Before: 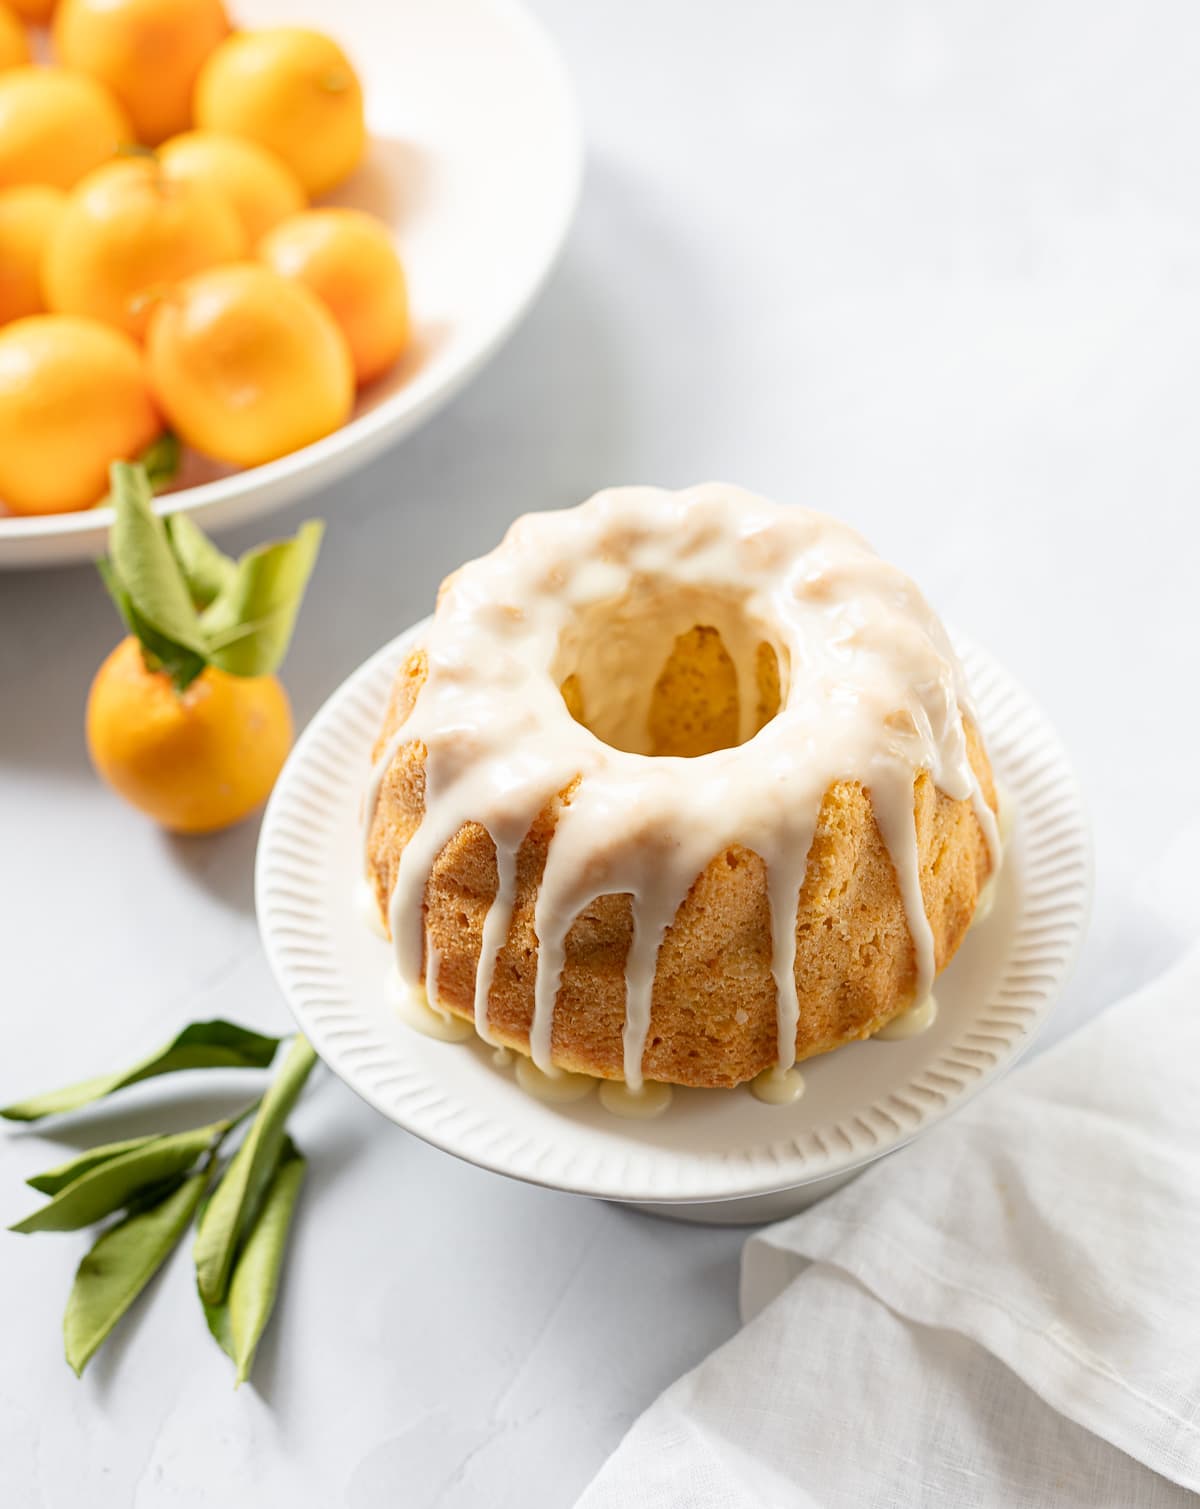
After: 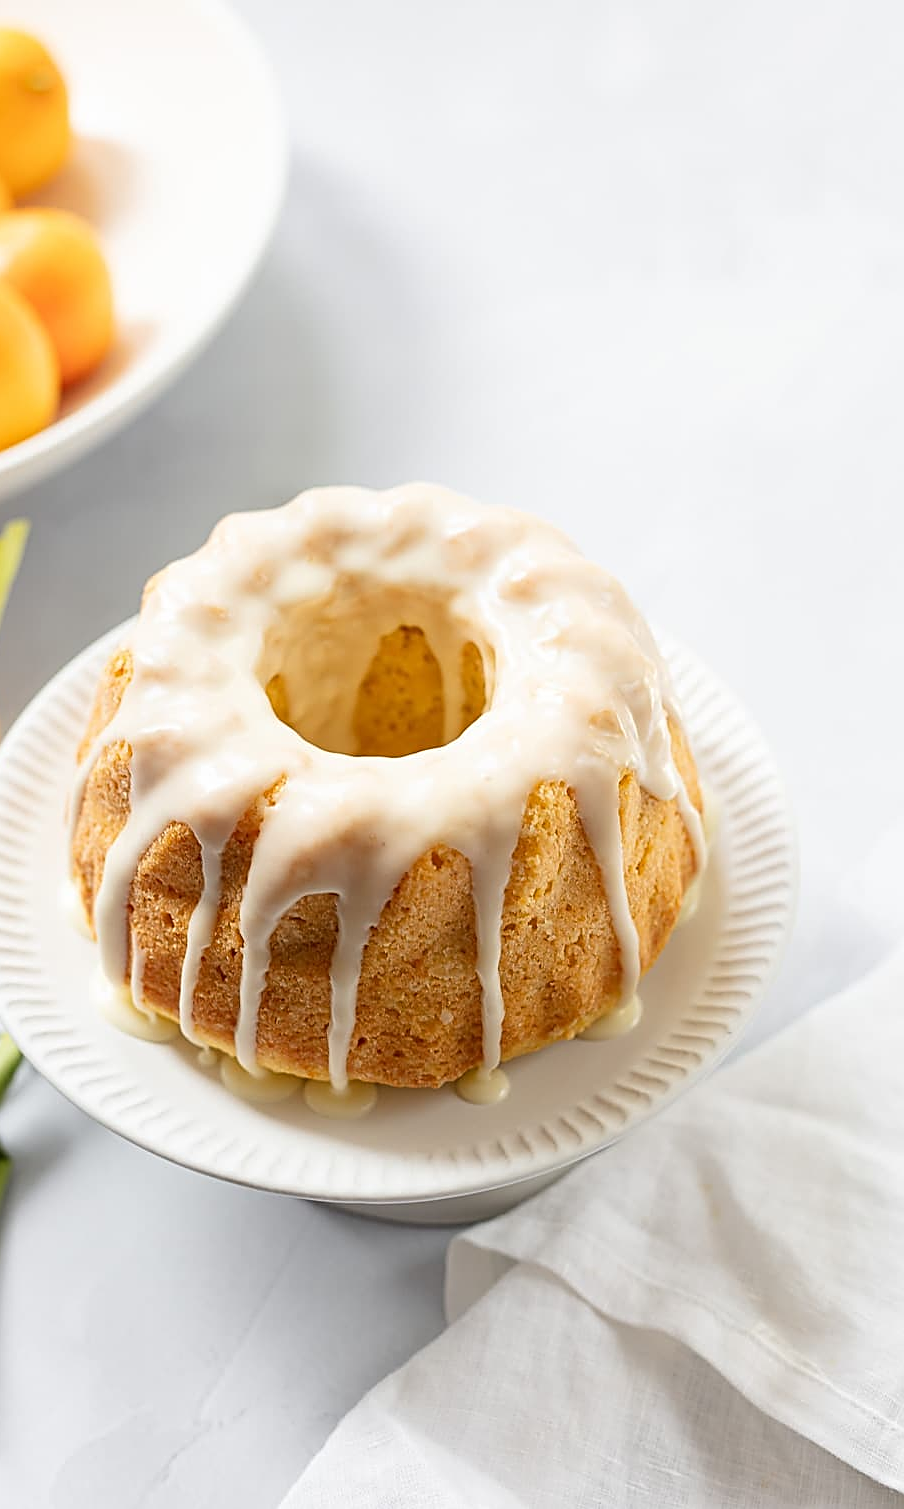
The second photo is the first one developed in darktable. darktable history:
crop and rotate: left 24.6%
sharpen: amount 0.6
